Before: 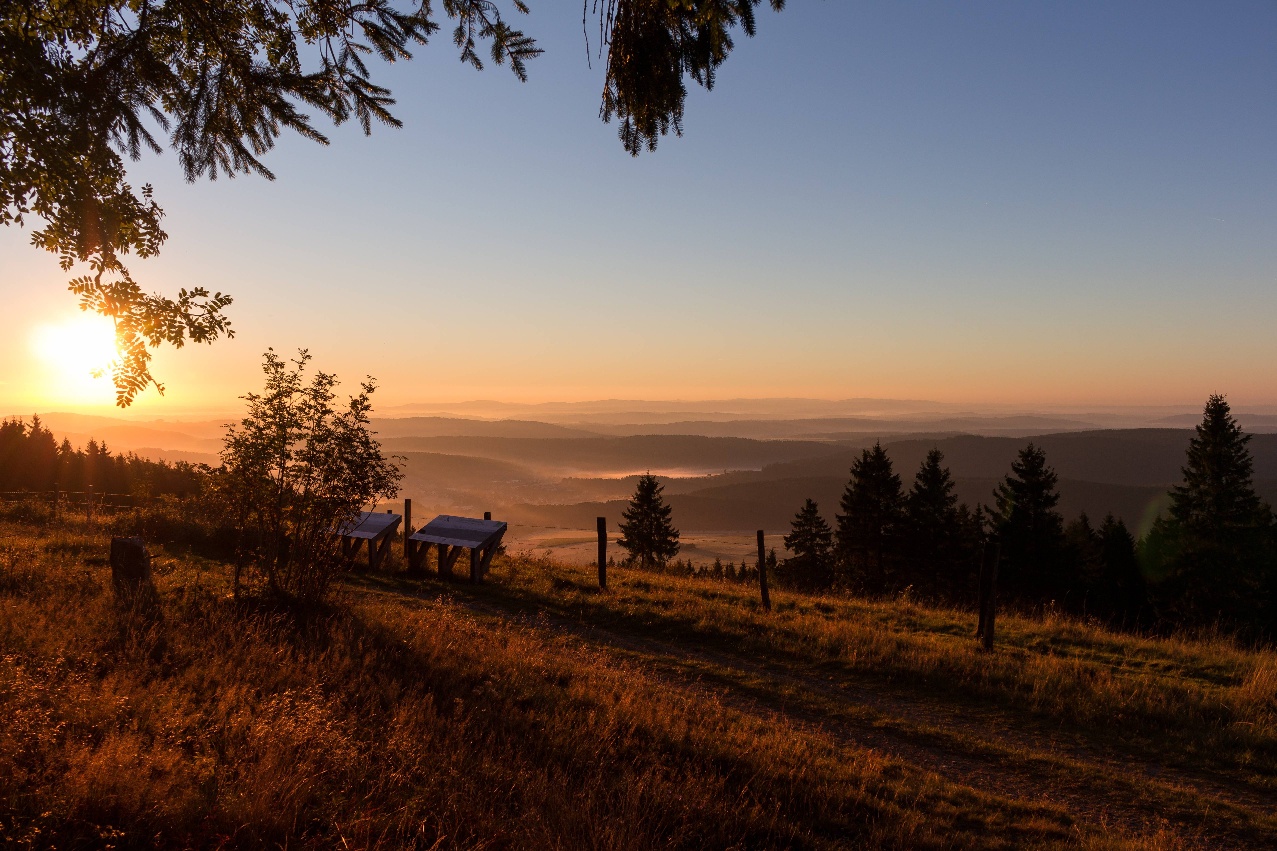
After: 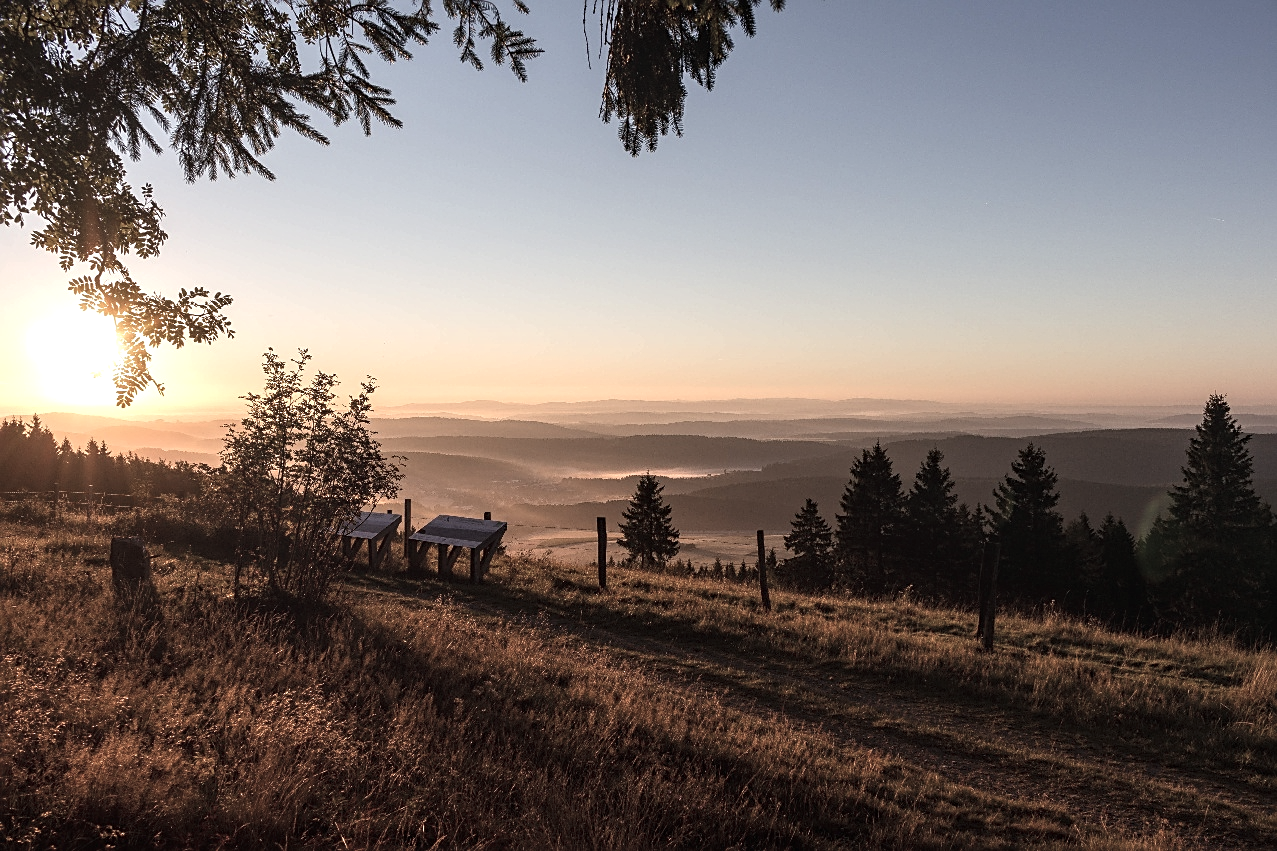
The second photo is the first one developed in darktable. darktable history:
sharpen: on, module defaults
local contrast: on, module defaults
exposure: black level correction -0.002, exposure 0.54 EV, compensate highlight preservation false
color zones: curves: ch1 [(0, 0.292) (0.001, 0.292) (0.2, 0.264) (0.4, 0.248) (0.6, 0.248) (0.8, 0.264) (0.999, 0.292) (1, 0.292)]
tone equalizer: on, module defaults
